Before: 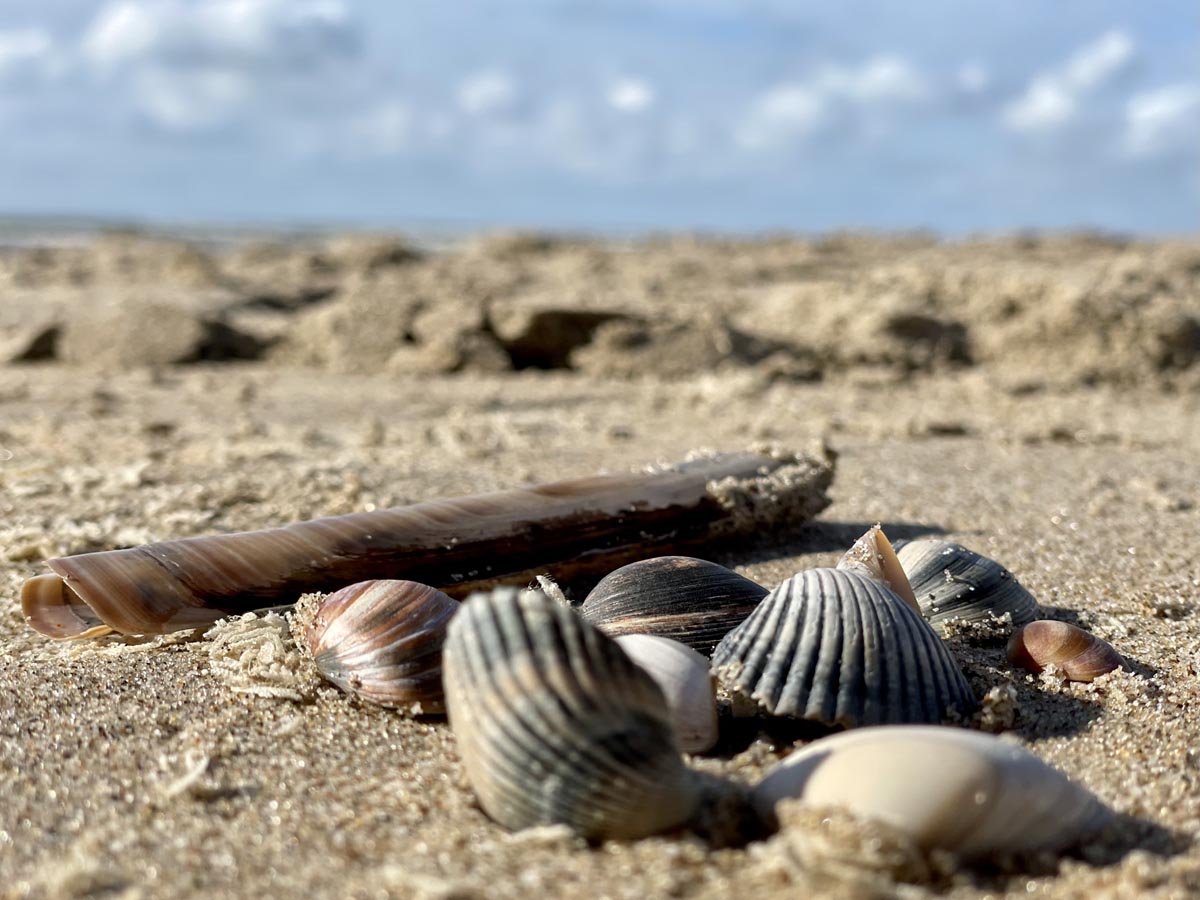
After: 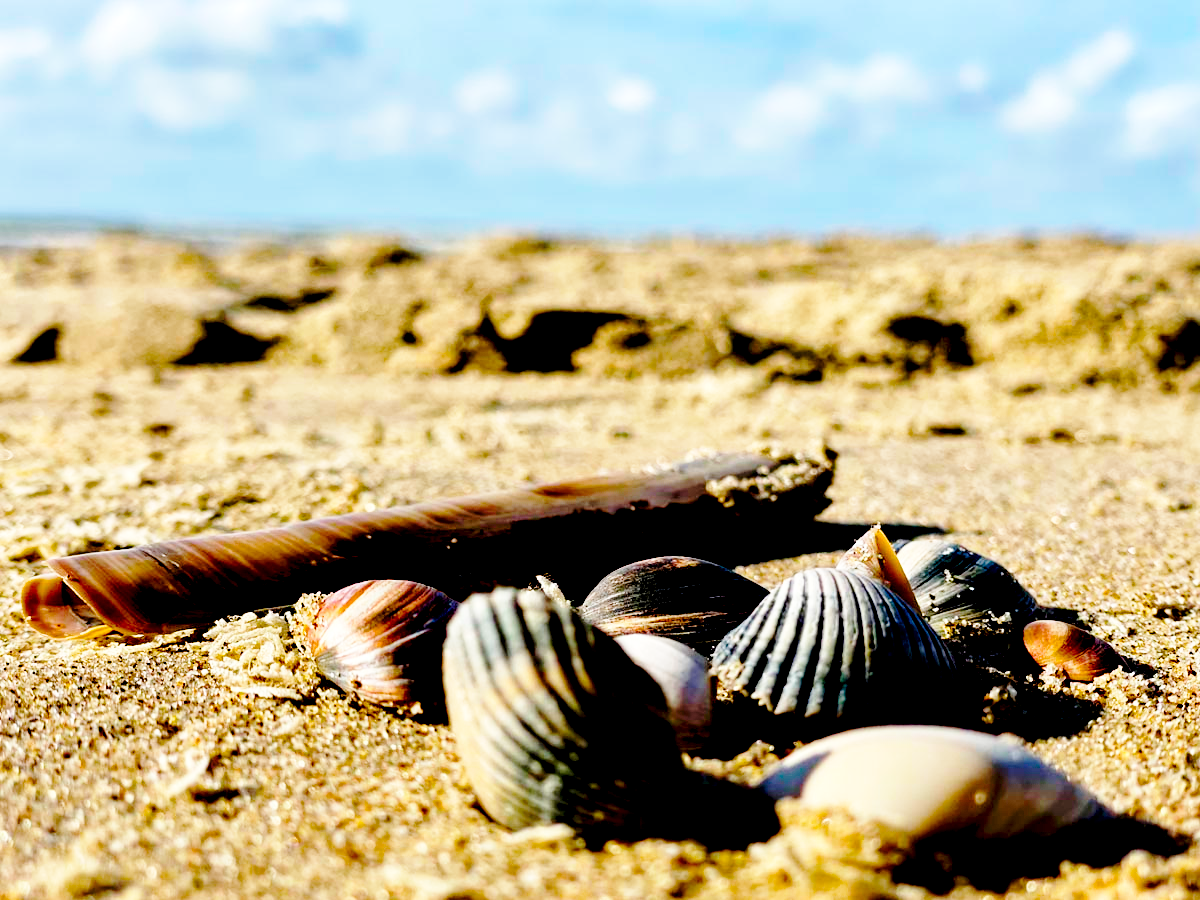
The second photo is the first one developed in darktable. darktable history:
exposure: black level correction 0.056, exposure -0.033 EV, compensate exposure bias true, compensate highlight preservation false
color balance rgb: linear chroma grading › global chroma 9.736%, perceptual saturation grading › global saturation 24.899%, global vibrance 20%
base curve: curves: ch0 [(0, 0) (0.032, 0.037) (0.105, 0.228) (0.435, 0.76) (0.856, 0.983) (1, 1)], preserve colors none
